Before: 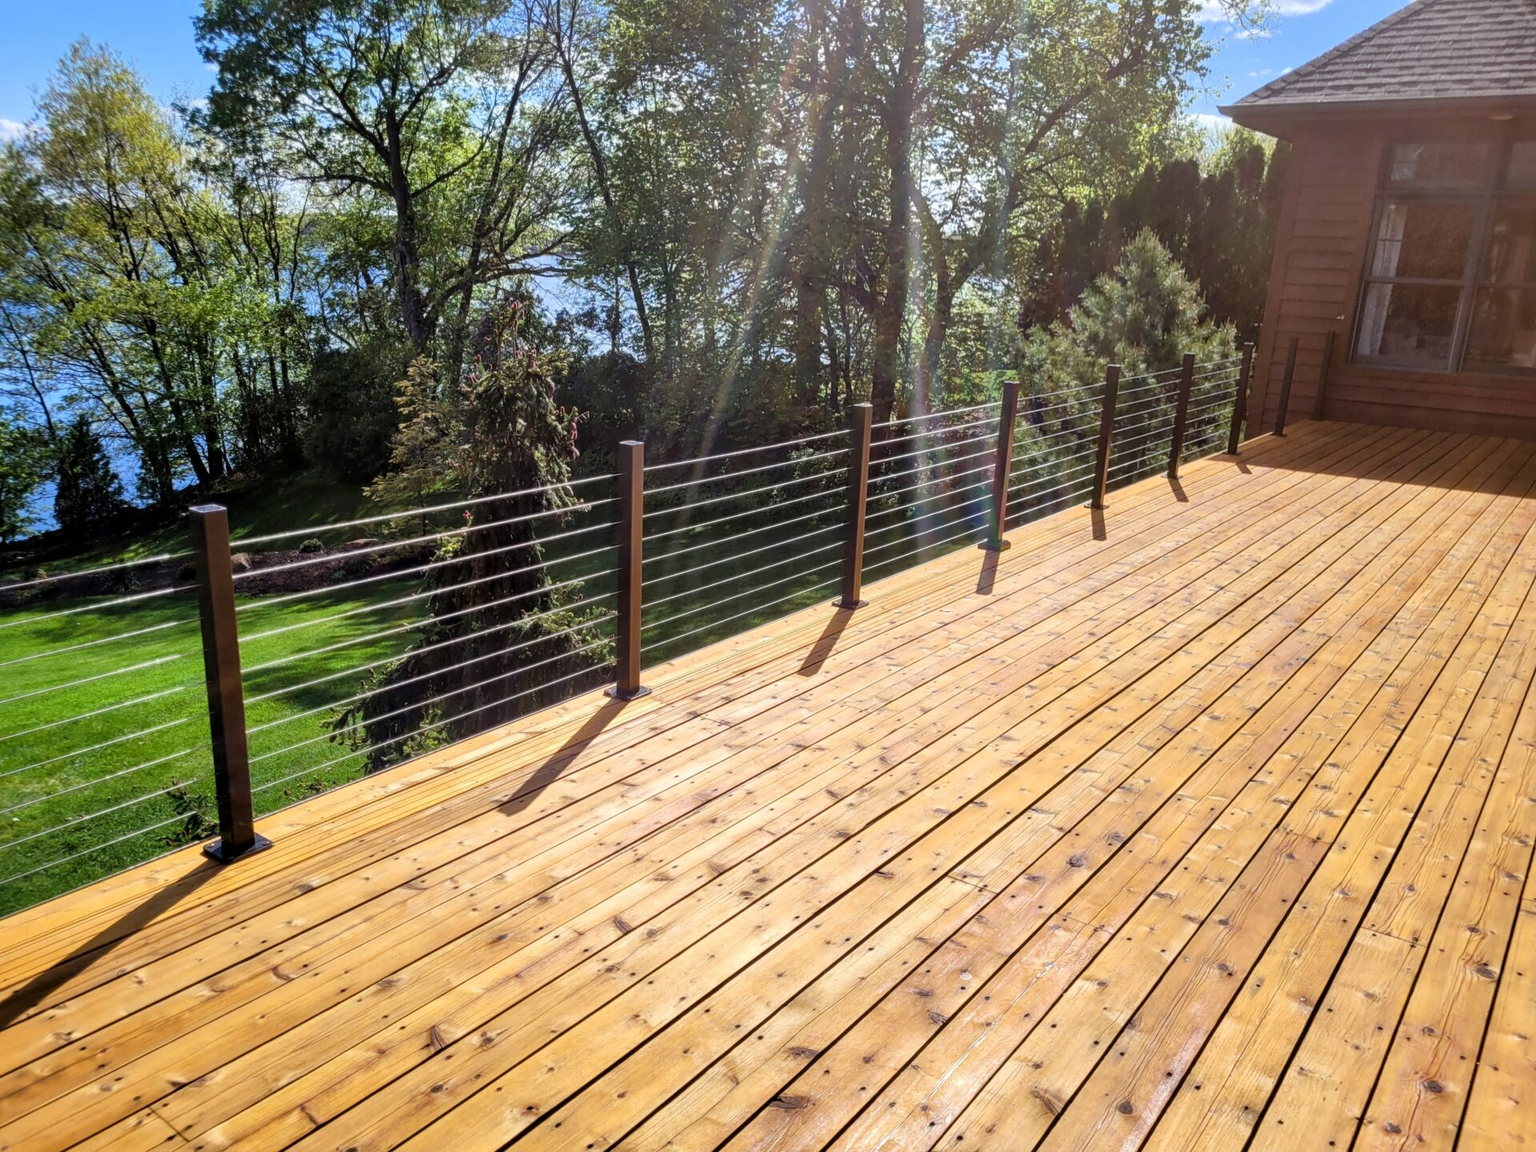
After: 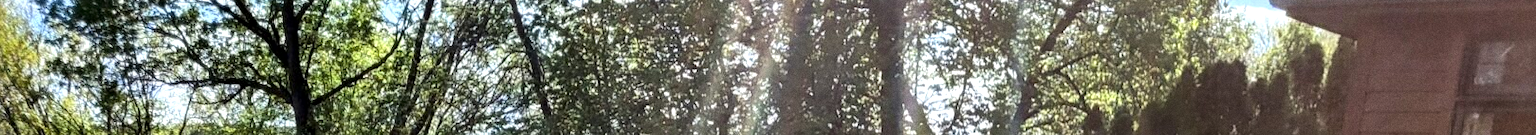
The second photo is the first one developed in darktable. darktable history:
rotate and perspective: automatic cropping off
crop and rotate: left 9.644%, top 9.491%, right 6.021%, bottom 80.509%
tone equalizer: -8 EV -0.417 EV, -7 EV -0.389 EV, -6 EV -0.333 EV, -5 EV -0.222 EV, -3 EV 0.222 EV, -2 EV 0.333 EV, -1 EV 0.389 EV, +0 EV 0.417 EV, edges refinement/feathering 500, mask exposure compensation -1.25 EV, preserve details no
exposure: compensate exposure bias true, compensate highlight preservation false
local contrast: mode bilateral grid, contrast 20, coarseness 50, detail 179%, midtone range 0.2
grain: coarseness 0.47 ISO
